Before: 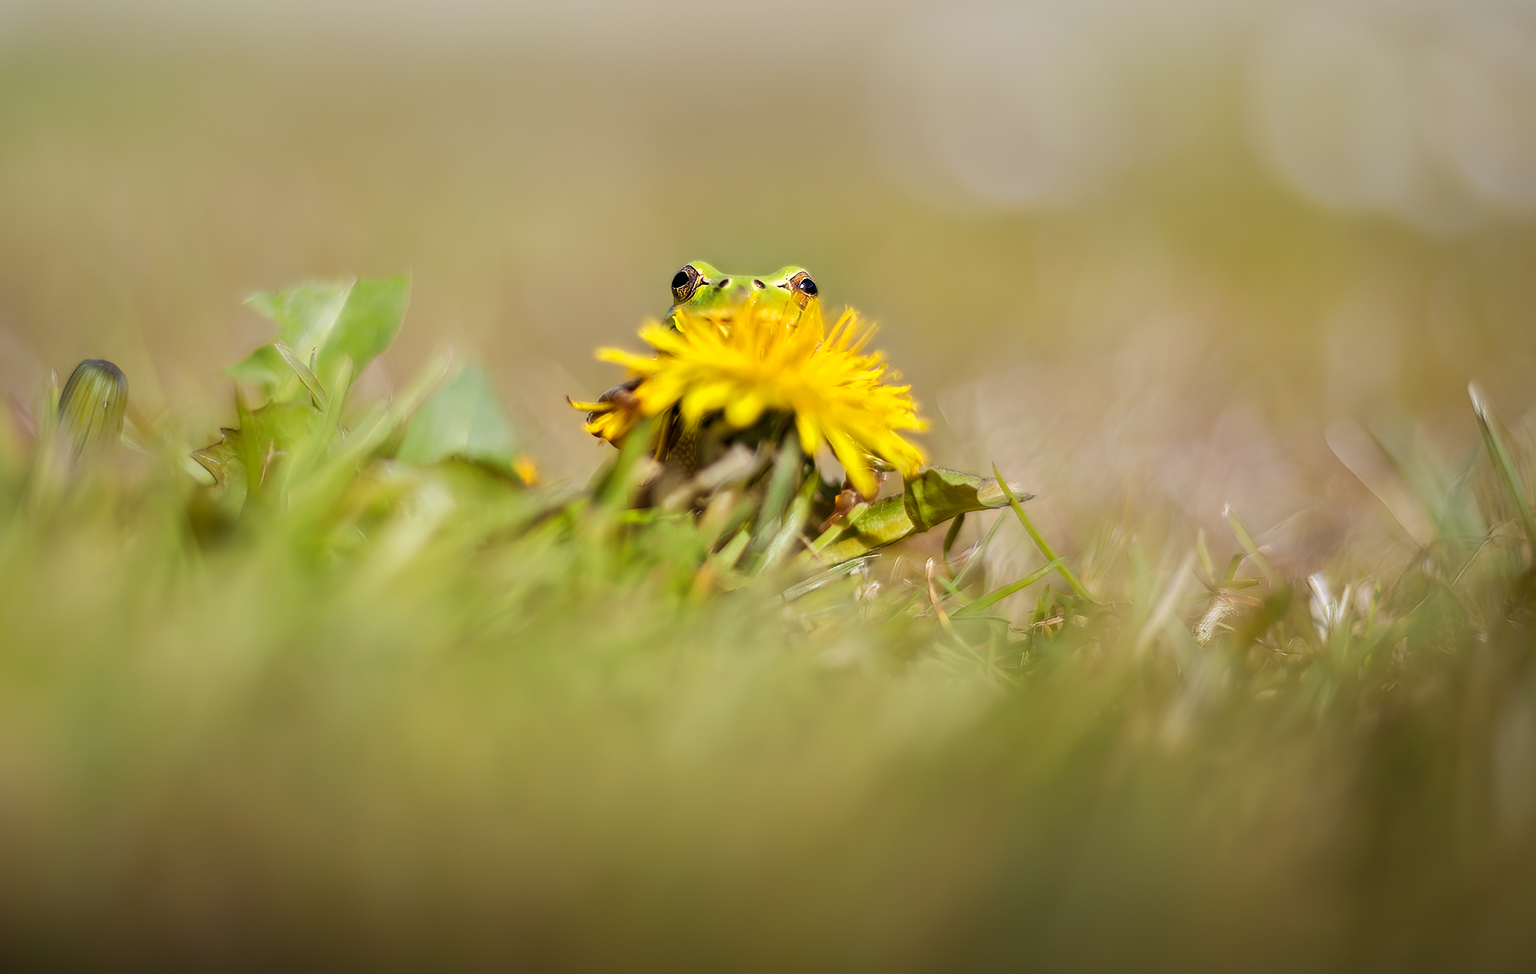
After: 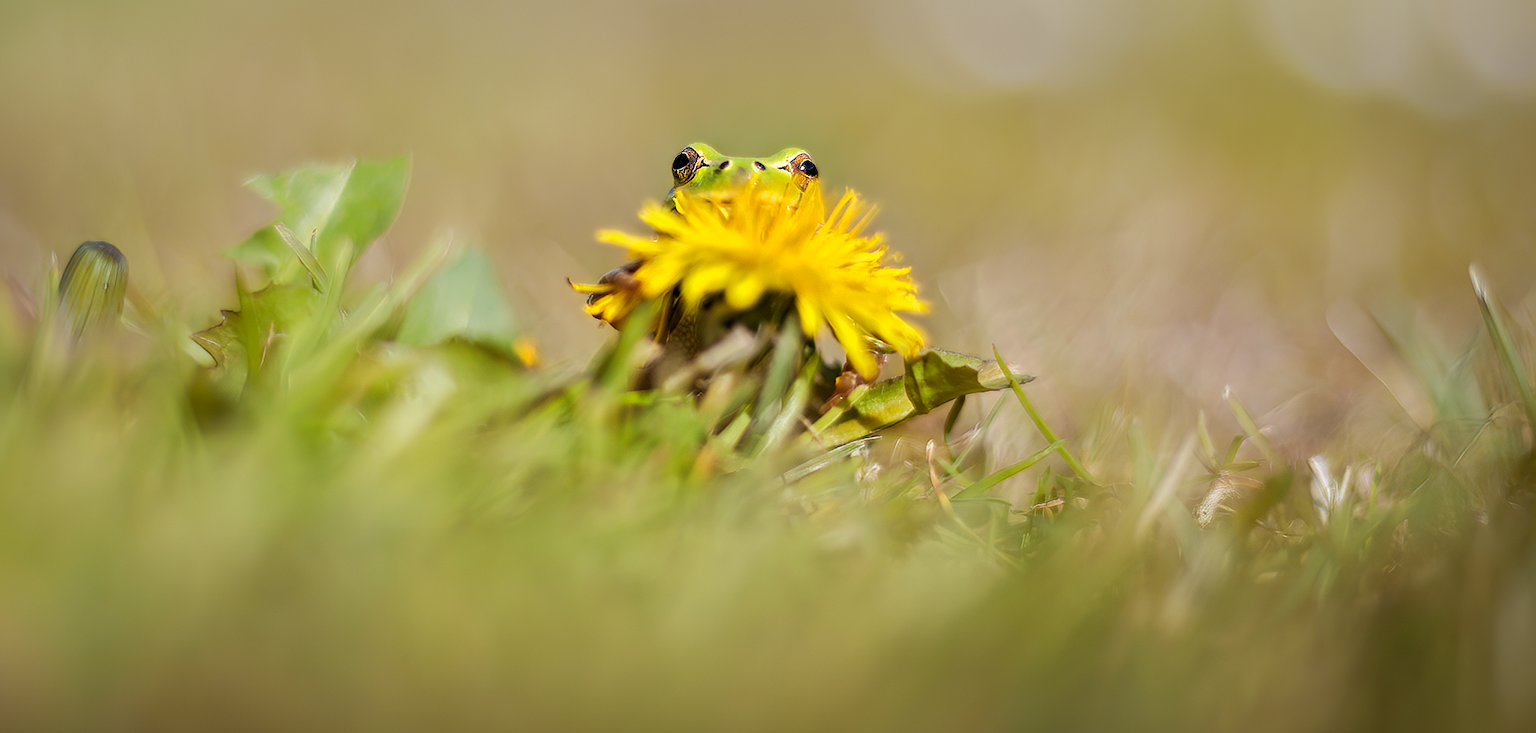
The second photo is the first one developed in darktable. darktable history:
crop and rotate: top 12.295%, bottom 12.489%
